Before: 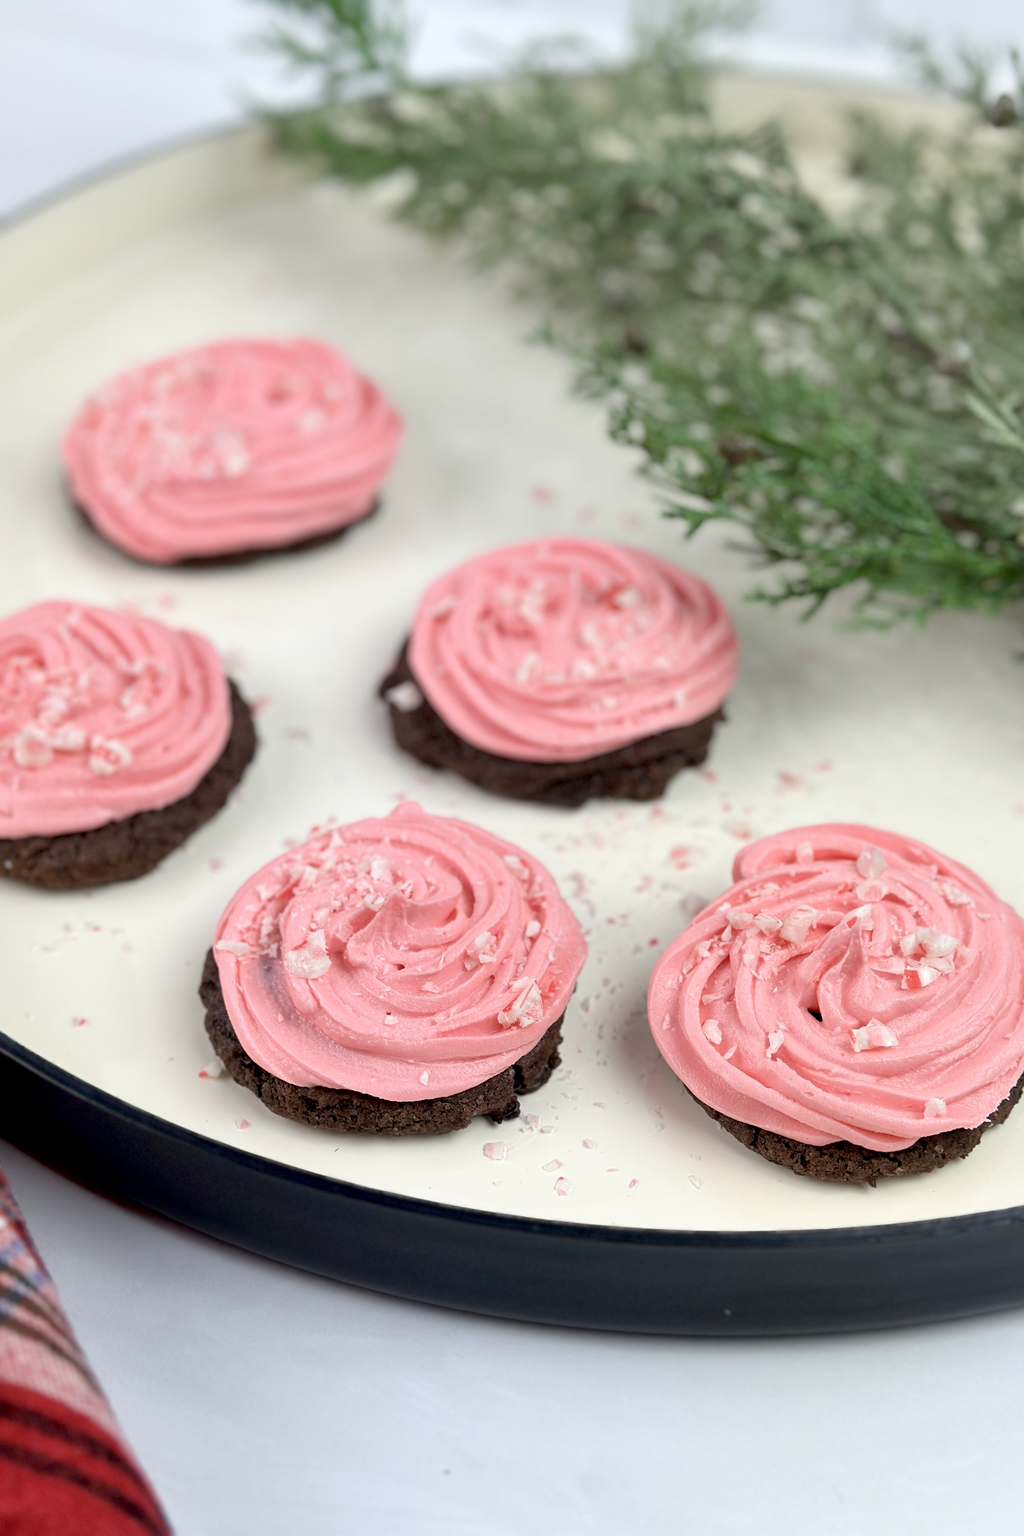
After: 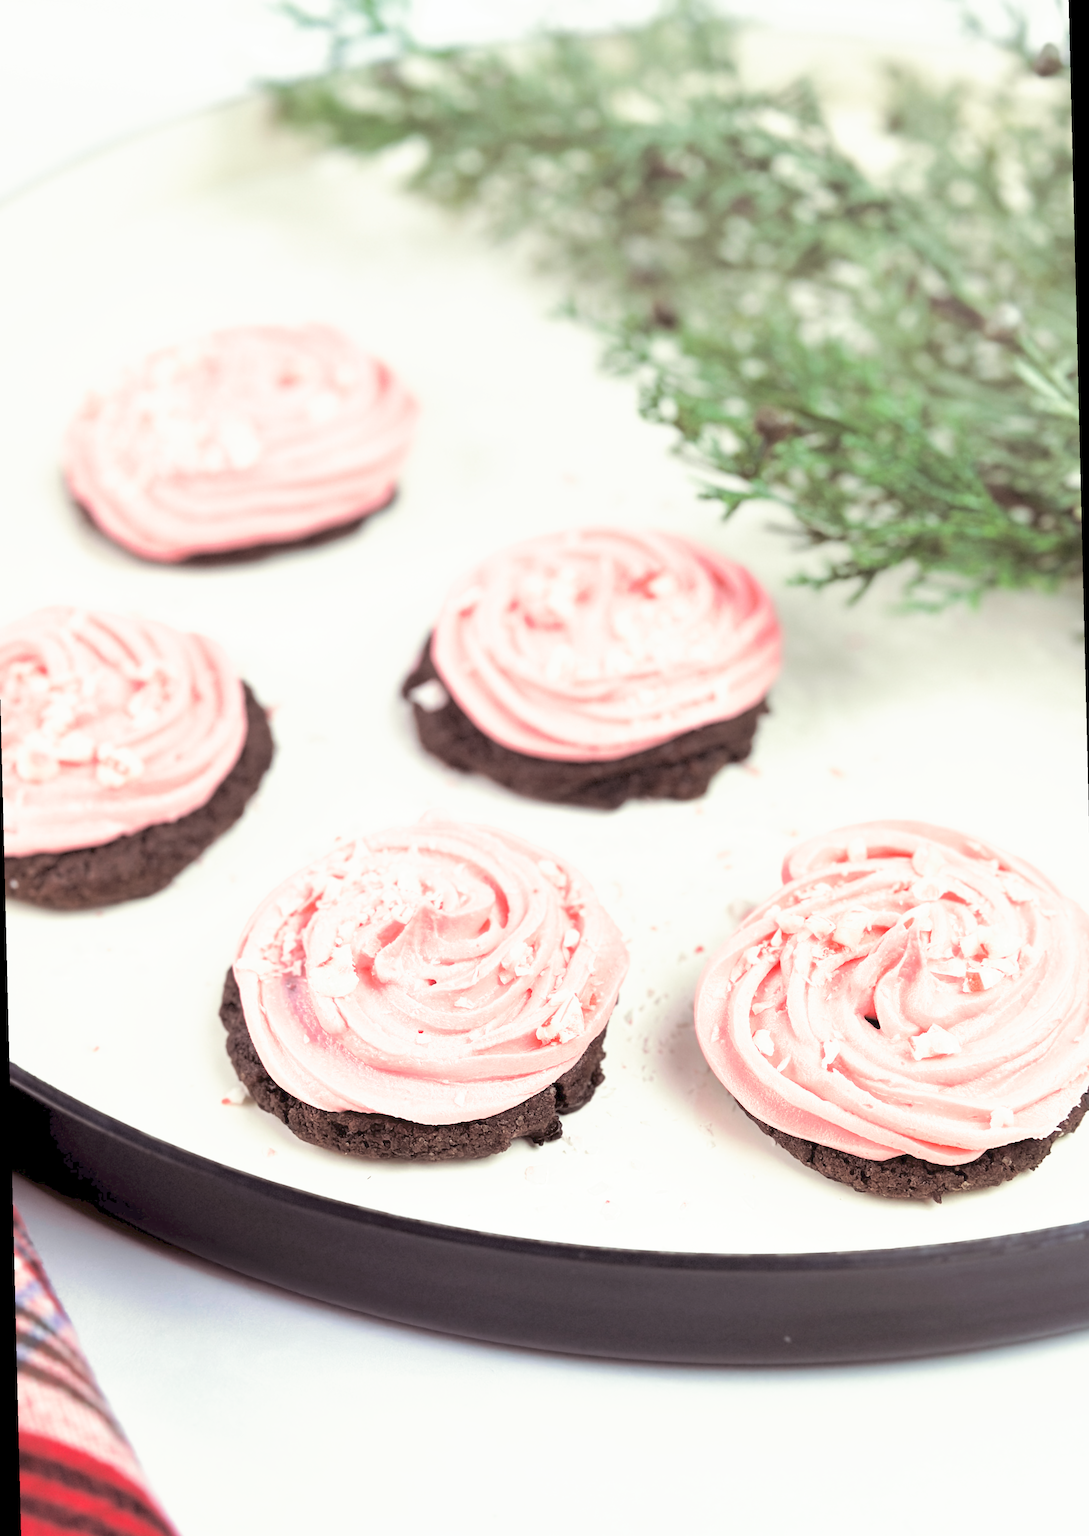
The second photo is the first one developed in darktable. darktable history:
tone curve: curves: ch0 [(0, 0) (0.003, 0.115) (0.011, 0.133) (0.025, 0.157) (0.044, 0.182) (0.069, 0.209) (0.1, 0.239) (0.136, 0.279) (0.177, 0.326) (0.224, 0.379) (0.277, 0.436) (0.335, 0.507) (0.399, 0.587) (0.468, 0.671) (0.543, 0.75) (0.623, 0.837) (0.709, 0.916) (0.801, 0.978) (0.898, 0.985) (1, 1)], preserve colors none
split-toning: shadows › saturation 0.2
rotate and perspective: rotation -1.42°, crop left 0.016, crop right 0.984, crop top 0.035, crop bottom 0.965
